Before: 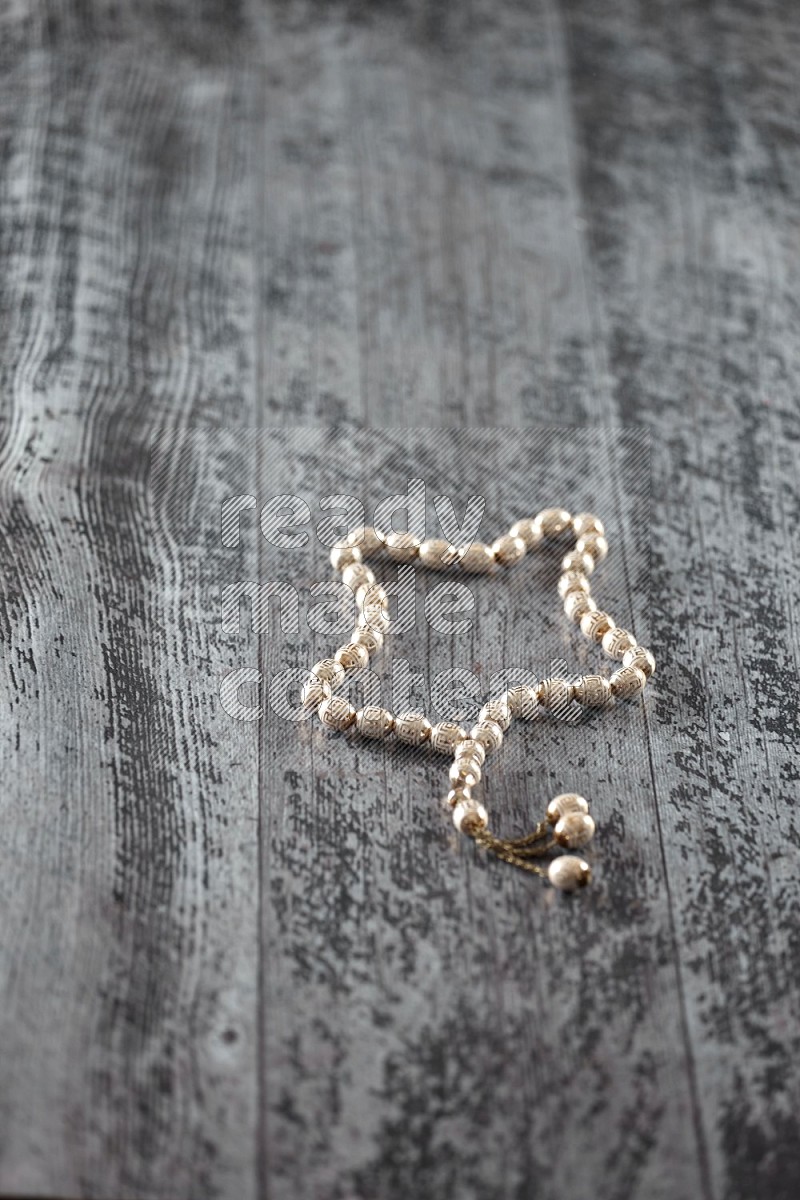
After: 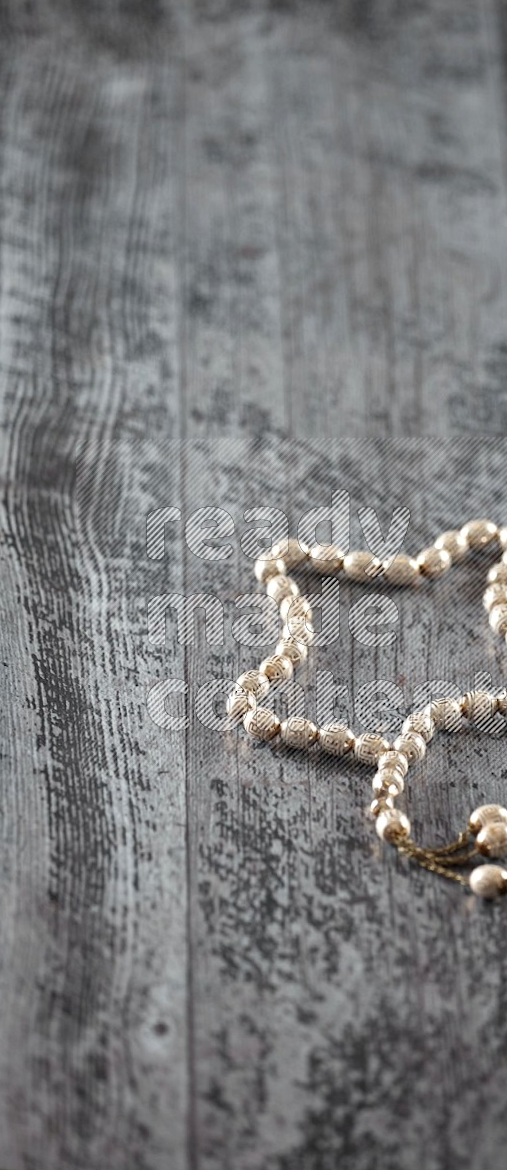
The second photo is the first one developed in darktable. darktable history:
rotate and perspective: rotation 0.074°, lens shift (vertical) 0.096, lens shift (horizontal) -0.041, crop left 0.043, crop right 0.952, crop top 0.024, crop bottom 0.979
crop and rotate: left 6.617%, right 26.717%
